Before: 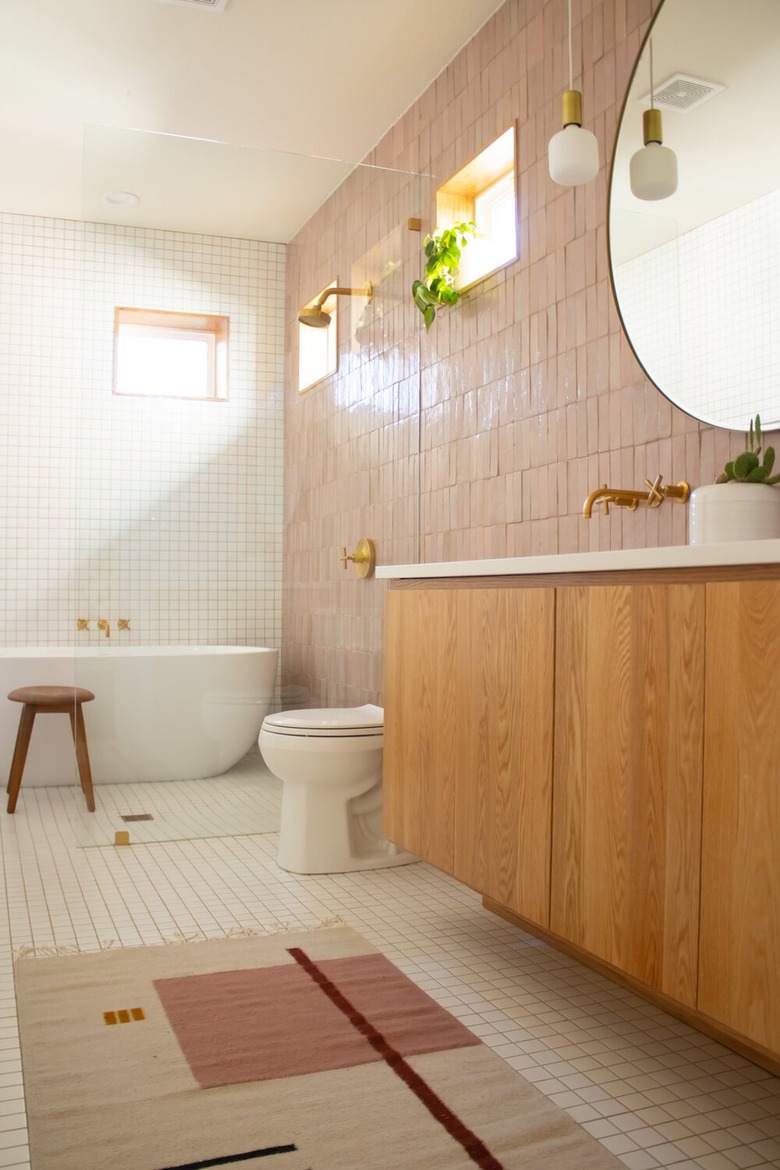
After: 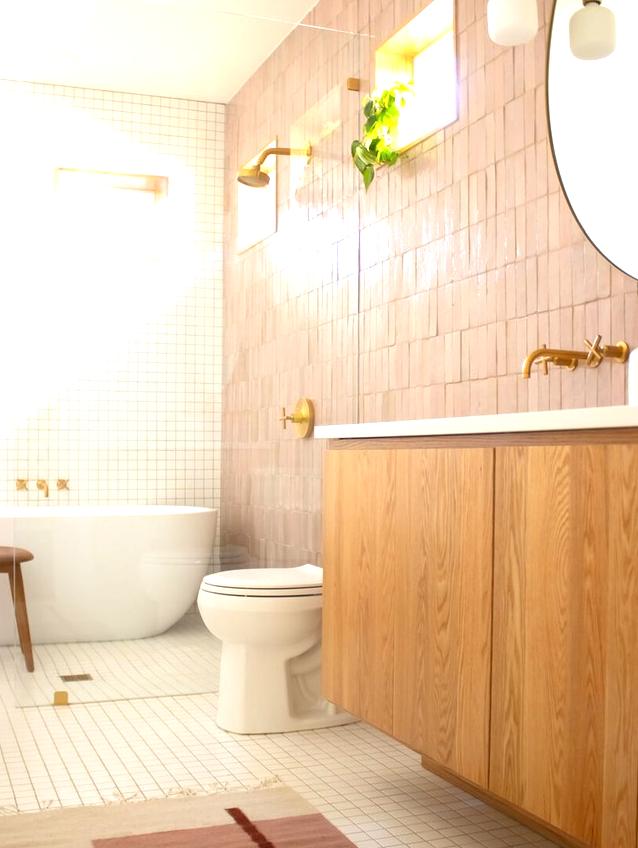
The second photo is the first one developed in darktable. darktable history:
tone equalizer: -8 EV -0.769 EV, -7 EV -0.675 EV, -6 EV -0.599 EV, -5 EV -0.375 EV, -3 EV 0.377 EV, -2 EV 0.6 EV, -1 EV 0.691 EV, +0 EV 0.775 EV
crop: left 7.858%, top 11.99%, right 10.252%, bottom 15.447%
